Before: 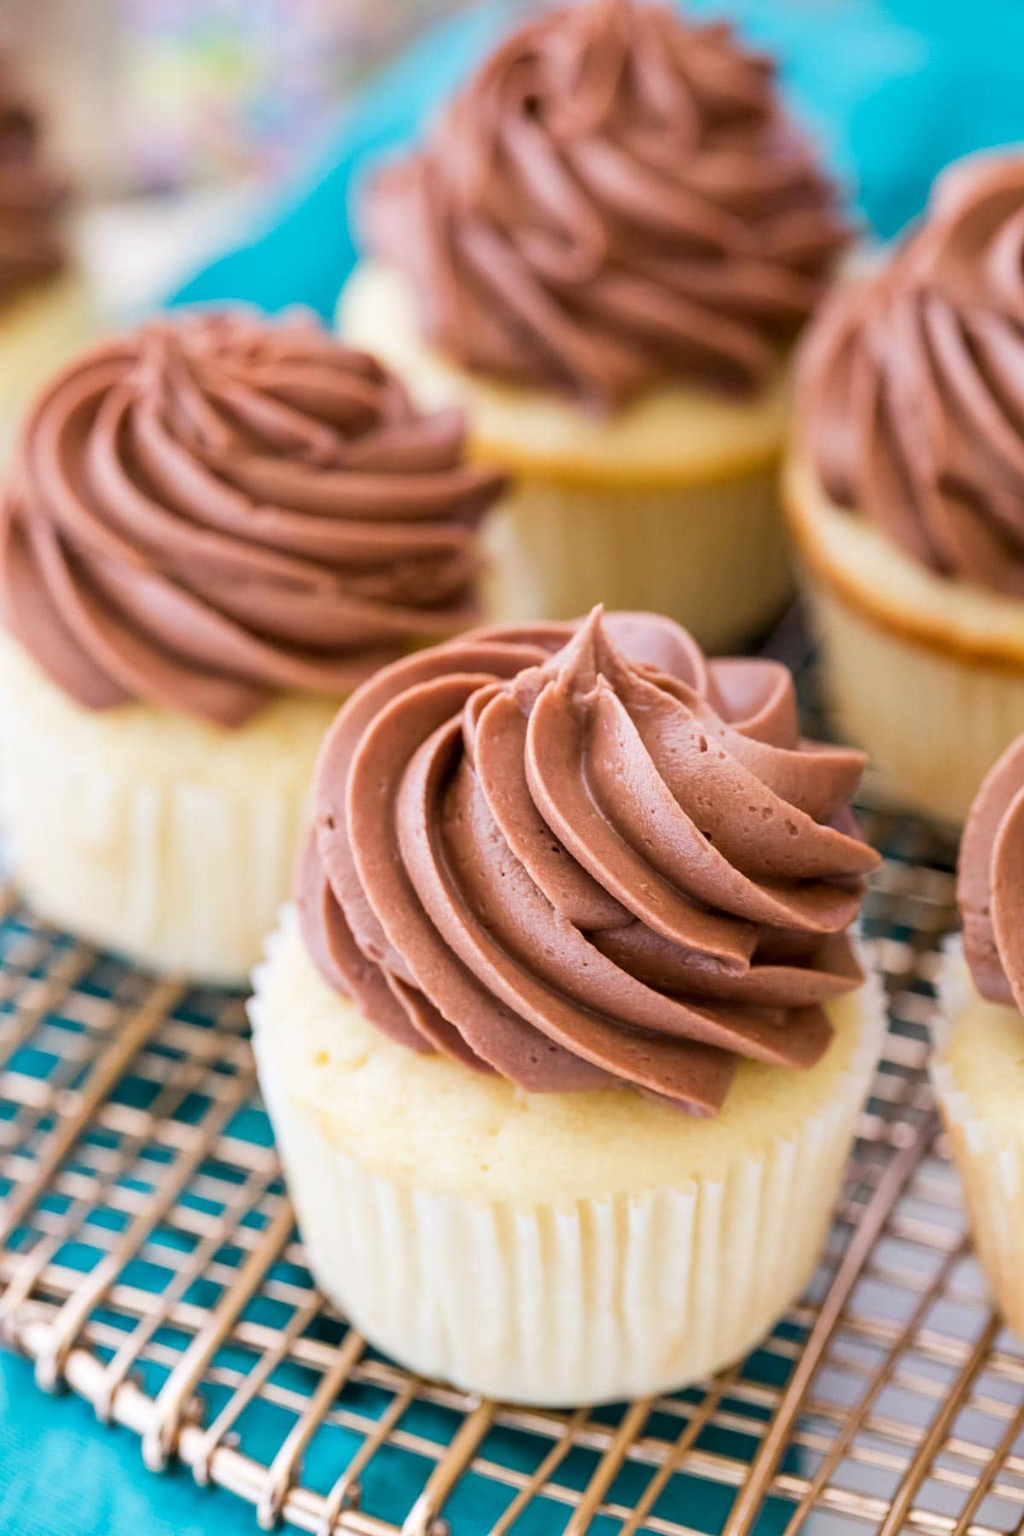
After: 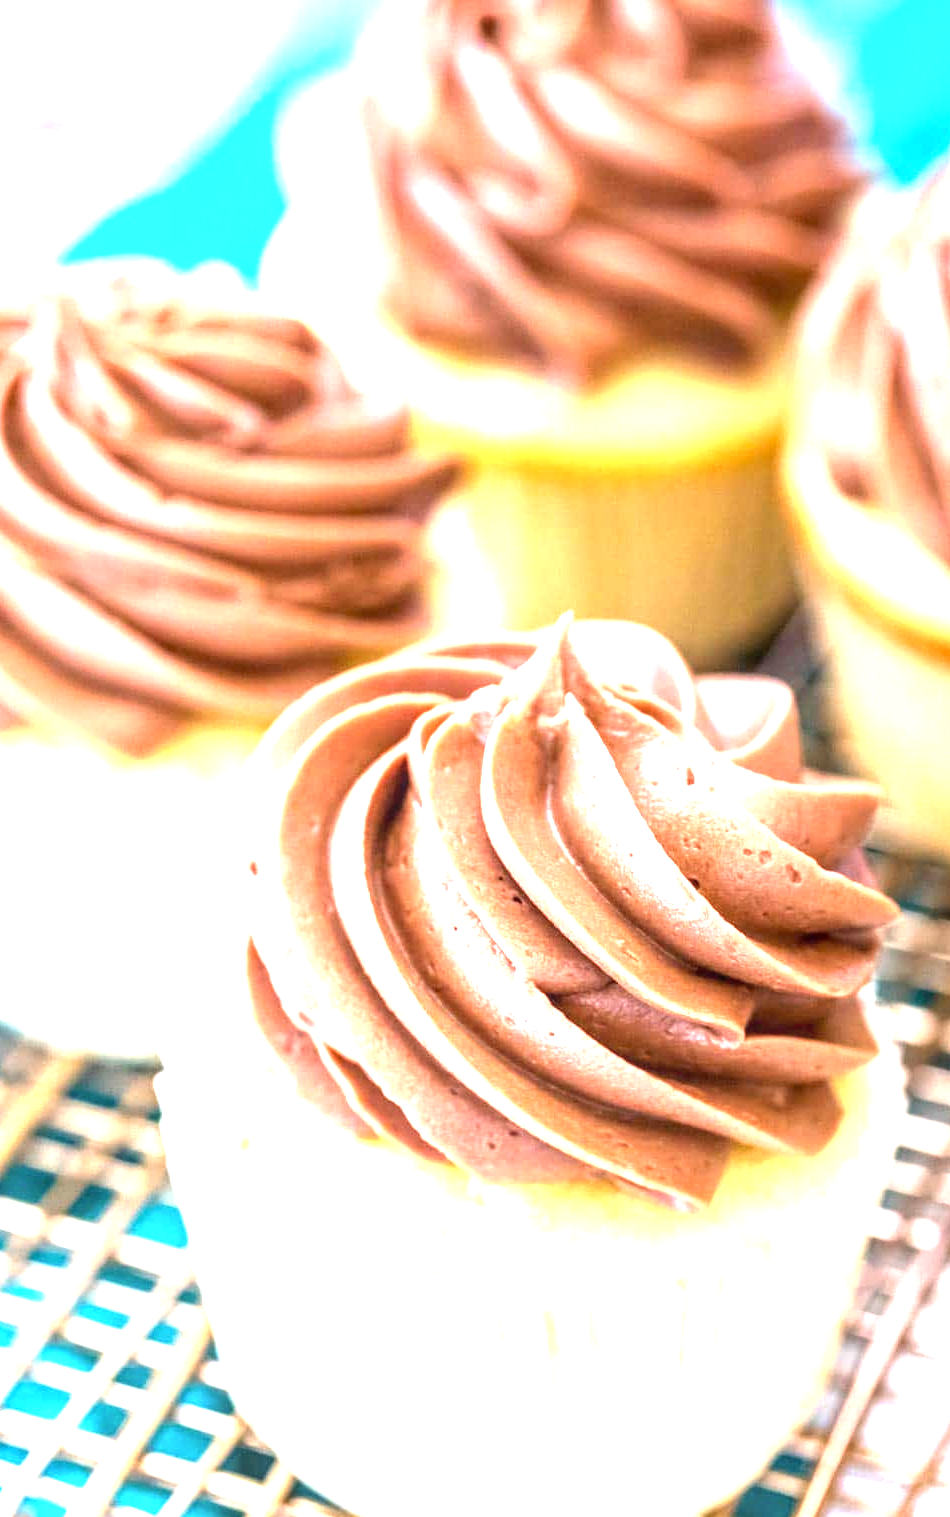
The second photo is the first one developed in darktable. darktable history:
exposure: black level correction 0, exposure 1.9 EV, compensate highlight preservation false
crop: left 11.225%, top 5.381%, right 9.565%, bottom 10.314%
local contrast: on, module defaults
